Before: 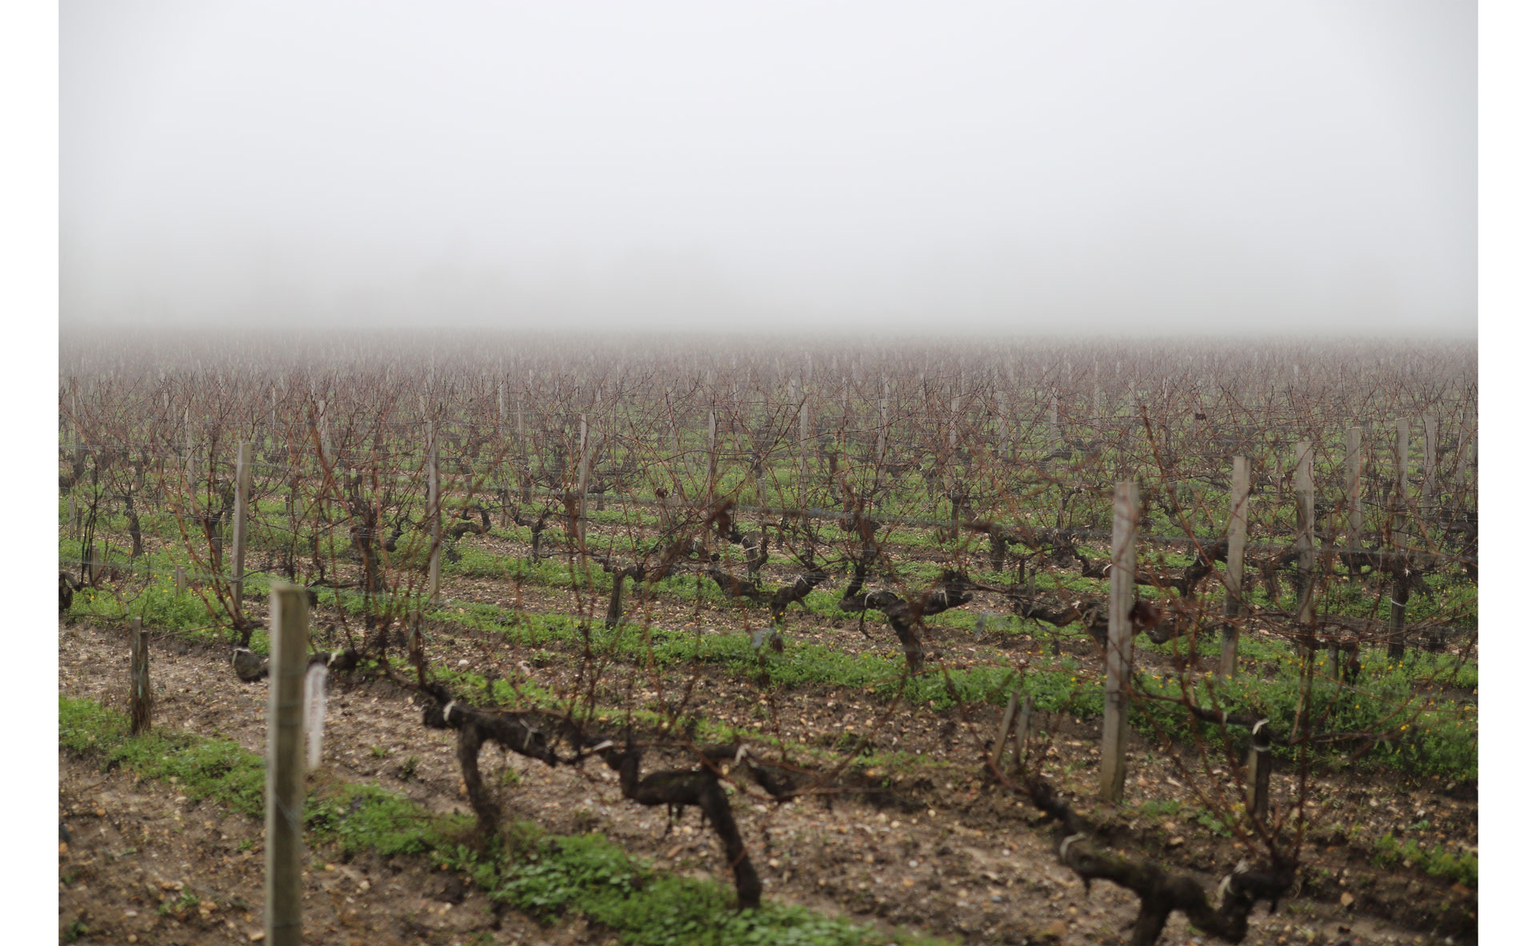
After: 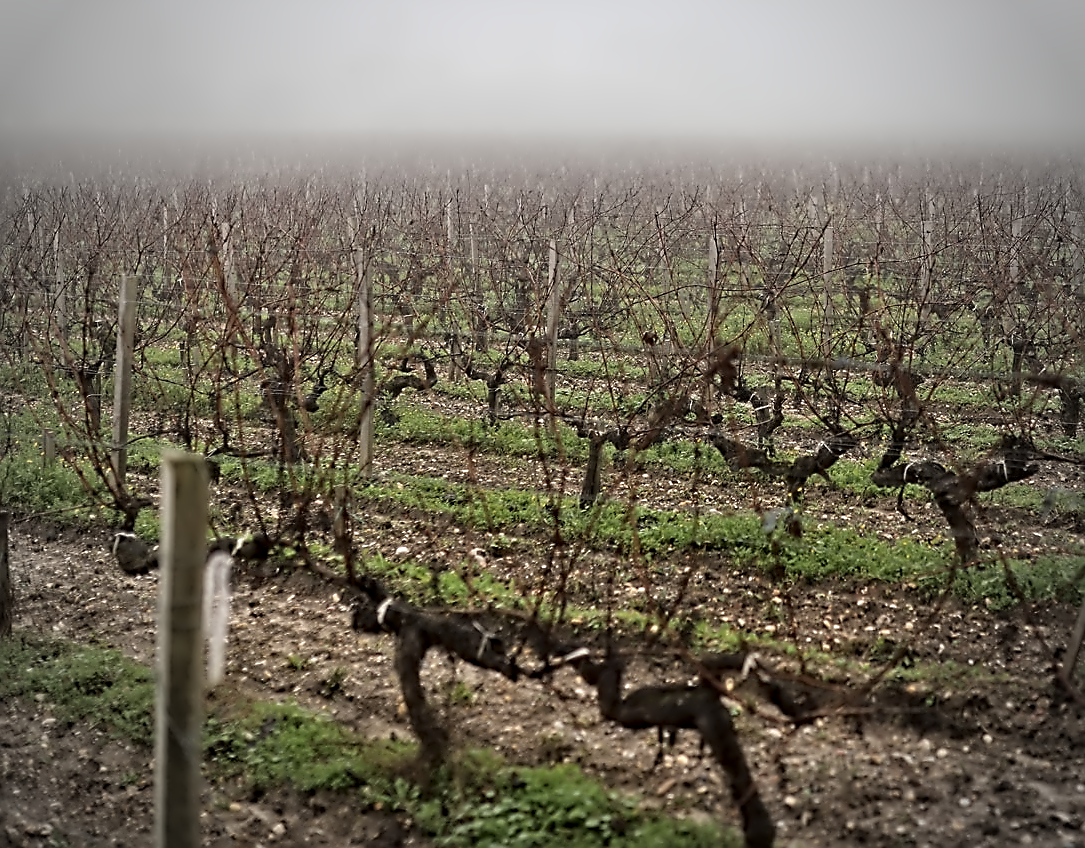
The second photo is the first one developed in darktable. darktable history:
sharpen: on, module defaults
contrast equalizer: y [[0.5, 0.542, 0.583, 0.625, 0.667, 0.708], [0.5 ×6], [0.5 ×6], [0, 0.033, 0.067, 0.1, 0.133, 0.167], [0, 0.05, 0.1, 0.15, 0.2, 0.25]]
vignetting: fall-off start 67.08%, width/height ratio 1.012
crop: left 9.22%, top 23.508%, right 34.259%, bottom 4.793%
